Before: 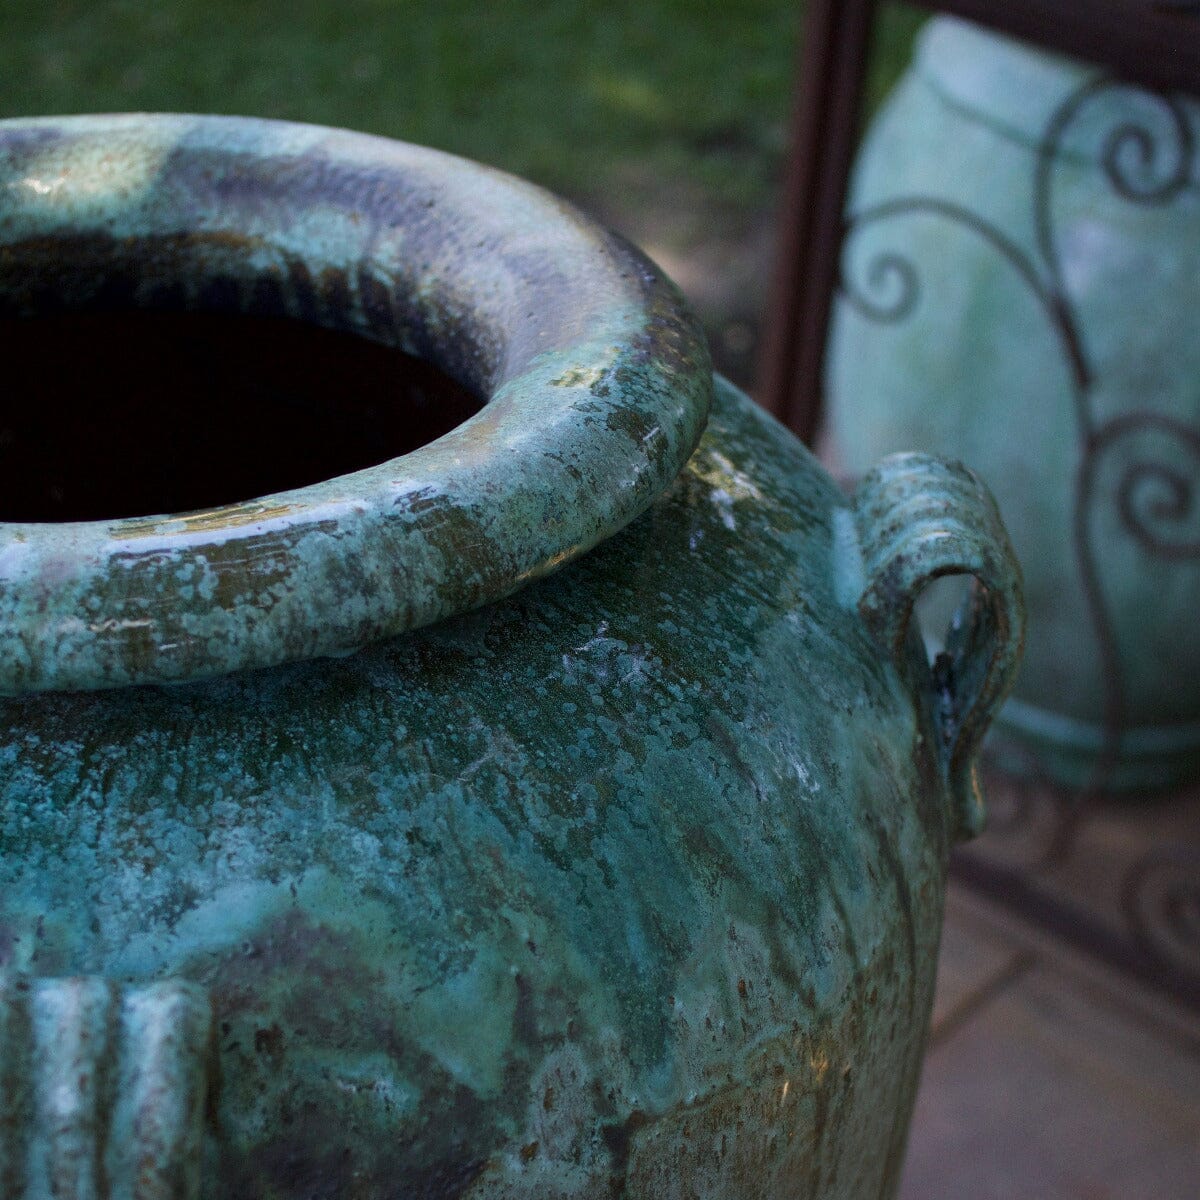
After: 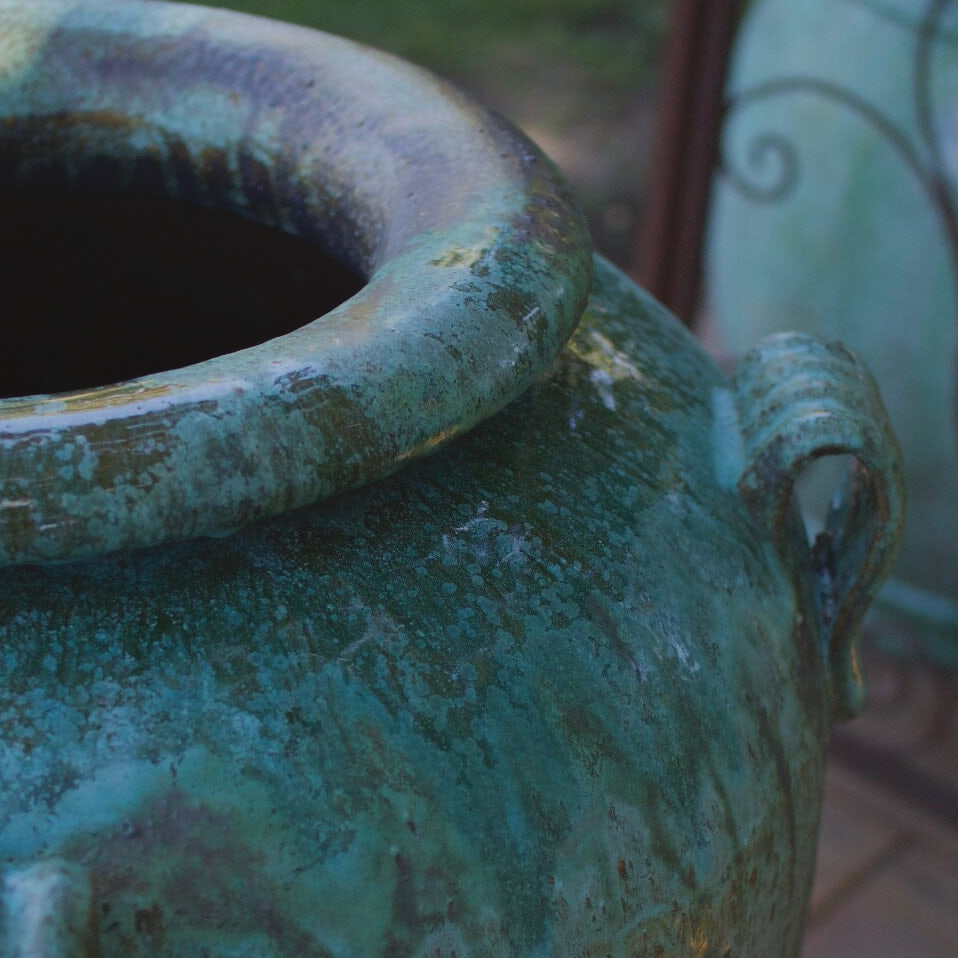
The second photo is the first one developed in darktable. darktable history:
crop and rotate: left 10.071%, top 10.071%, right 10.02%, bottom 10.02%
local contrast: detail 70%
